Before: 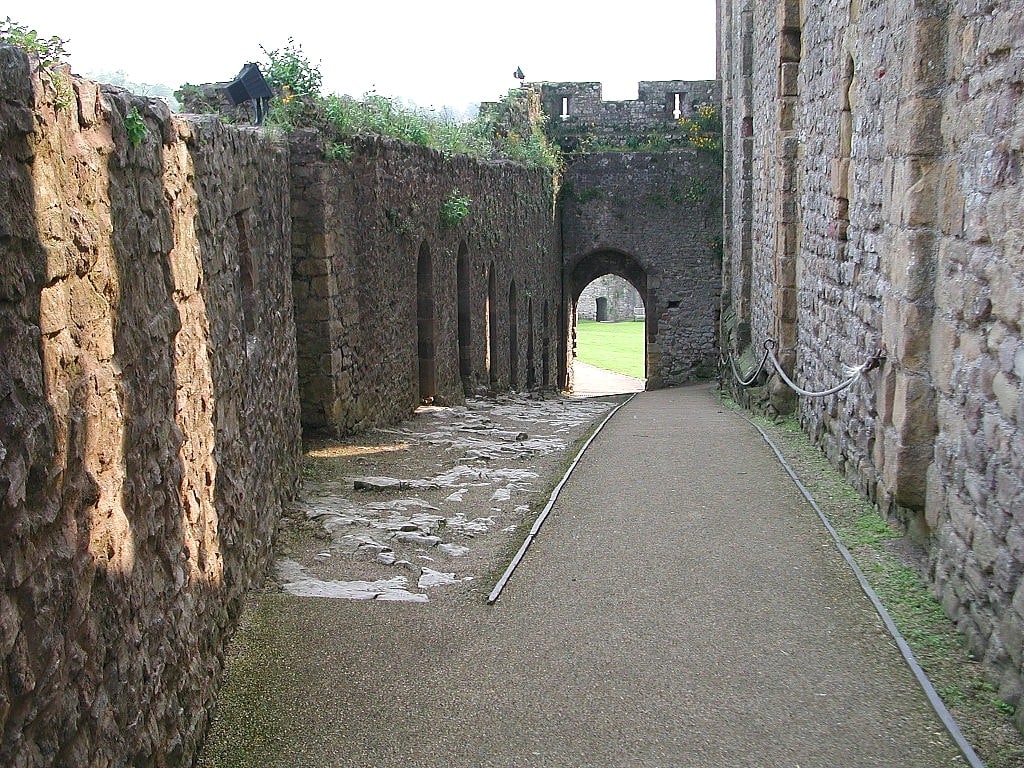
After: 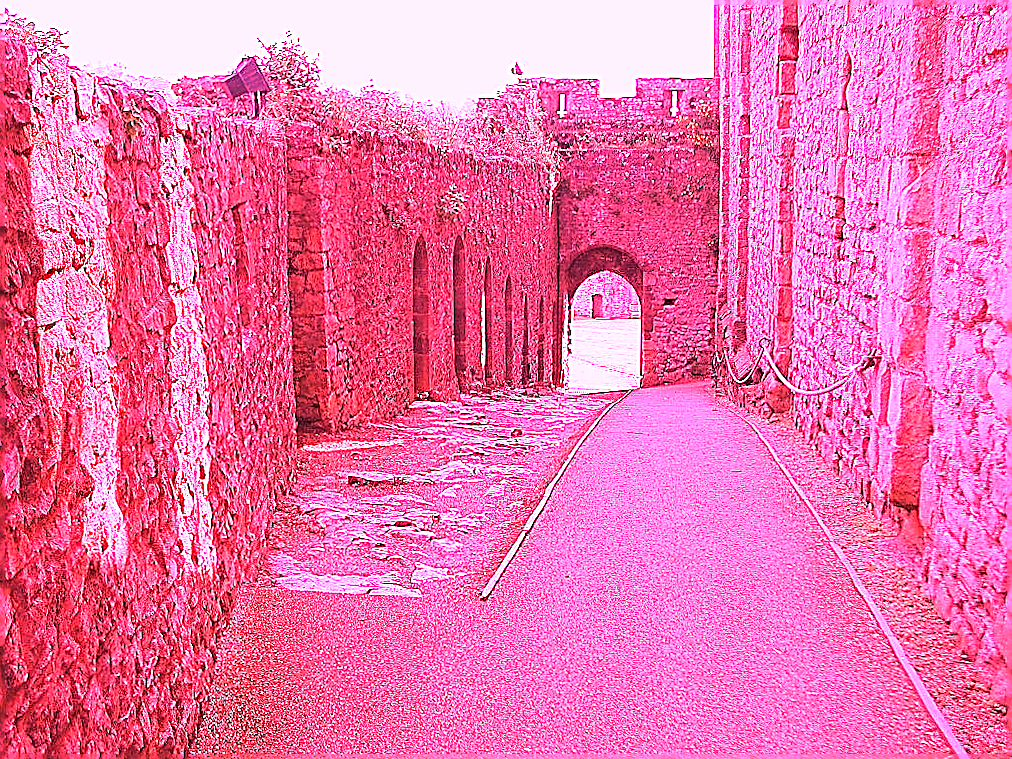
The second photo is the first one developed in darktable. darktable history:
white balance: red 4.26, blue 1.802
sharpen: amount 0.901
exposure: exposure -0.177 EV, compensate highlight preservation false
crop and rotate: angle -0.5°
